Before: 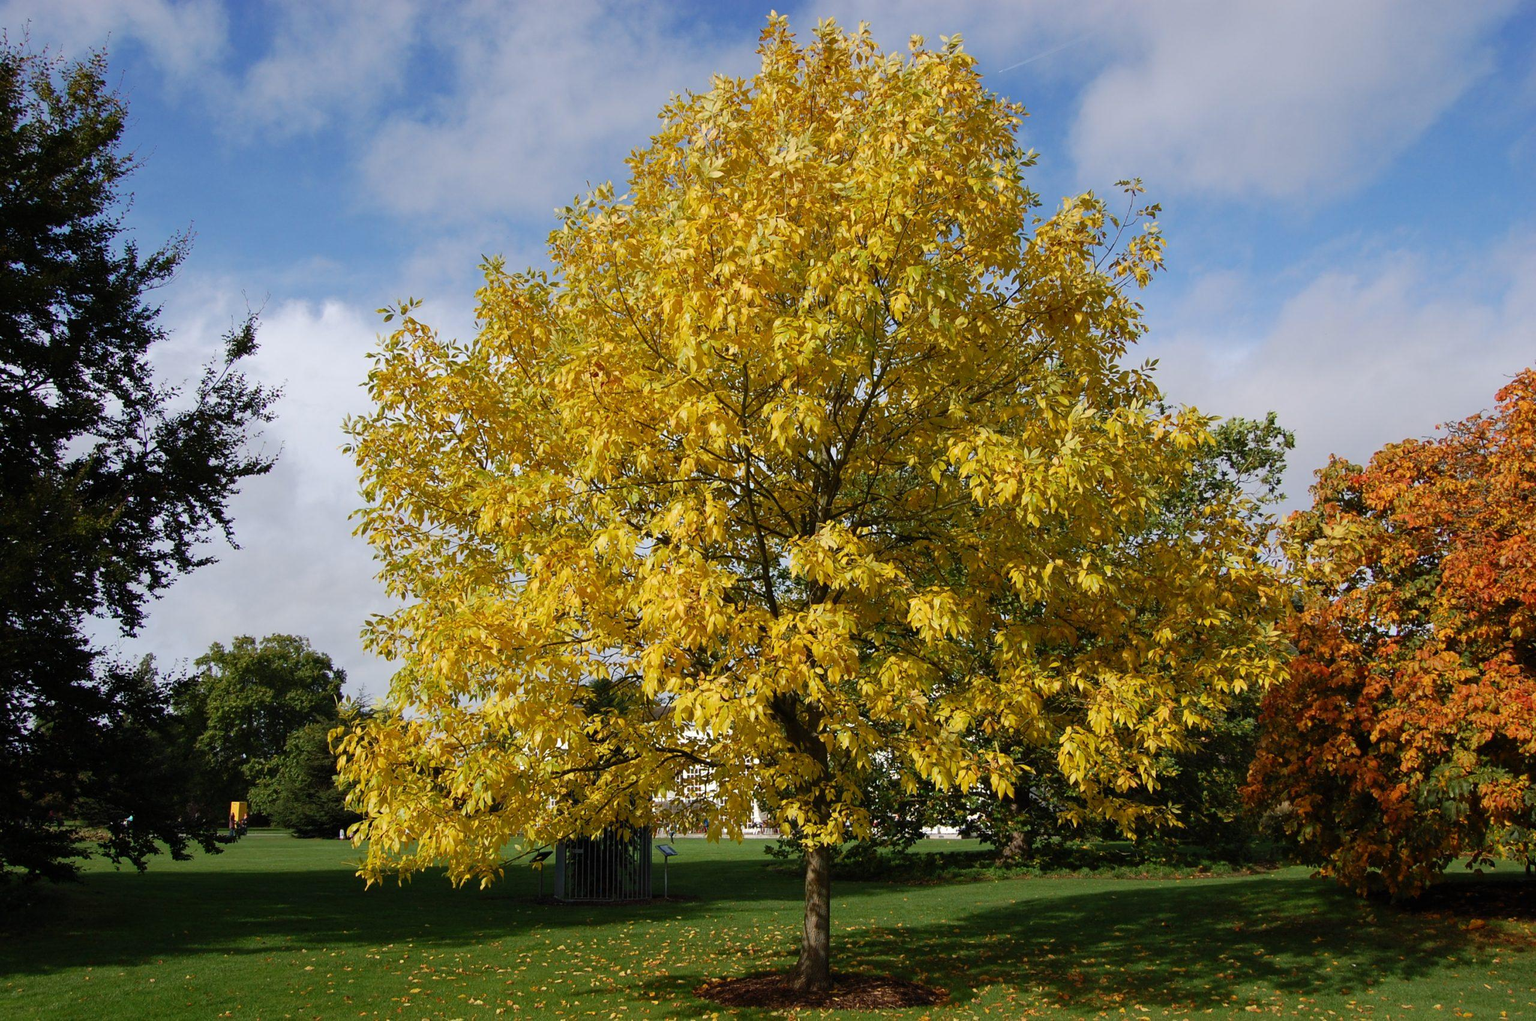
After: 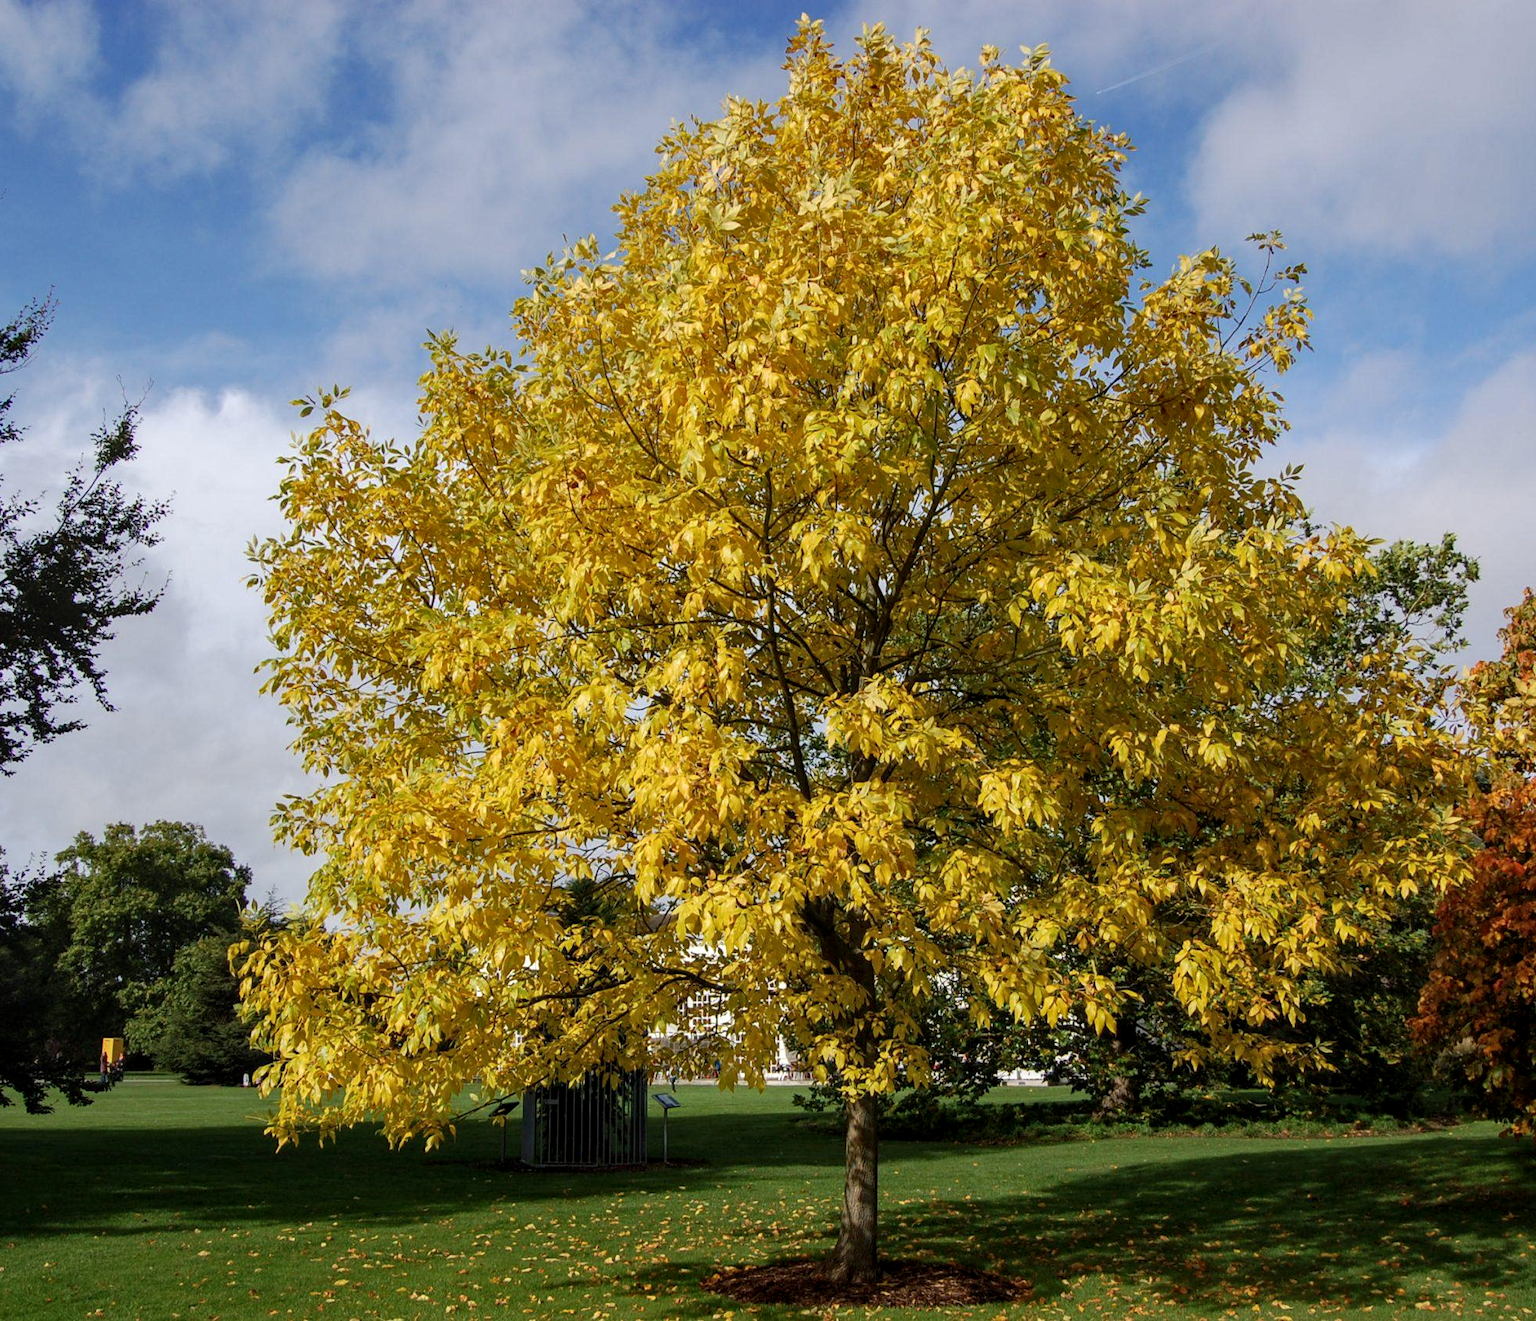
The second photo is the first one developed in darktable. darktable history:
local contrast: on, module defaults
crop: left 9.894%, right 12.832%
